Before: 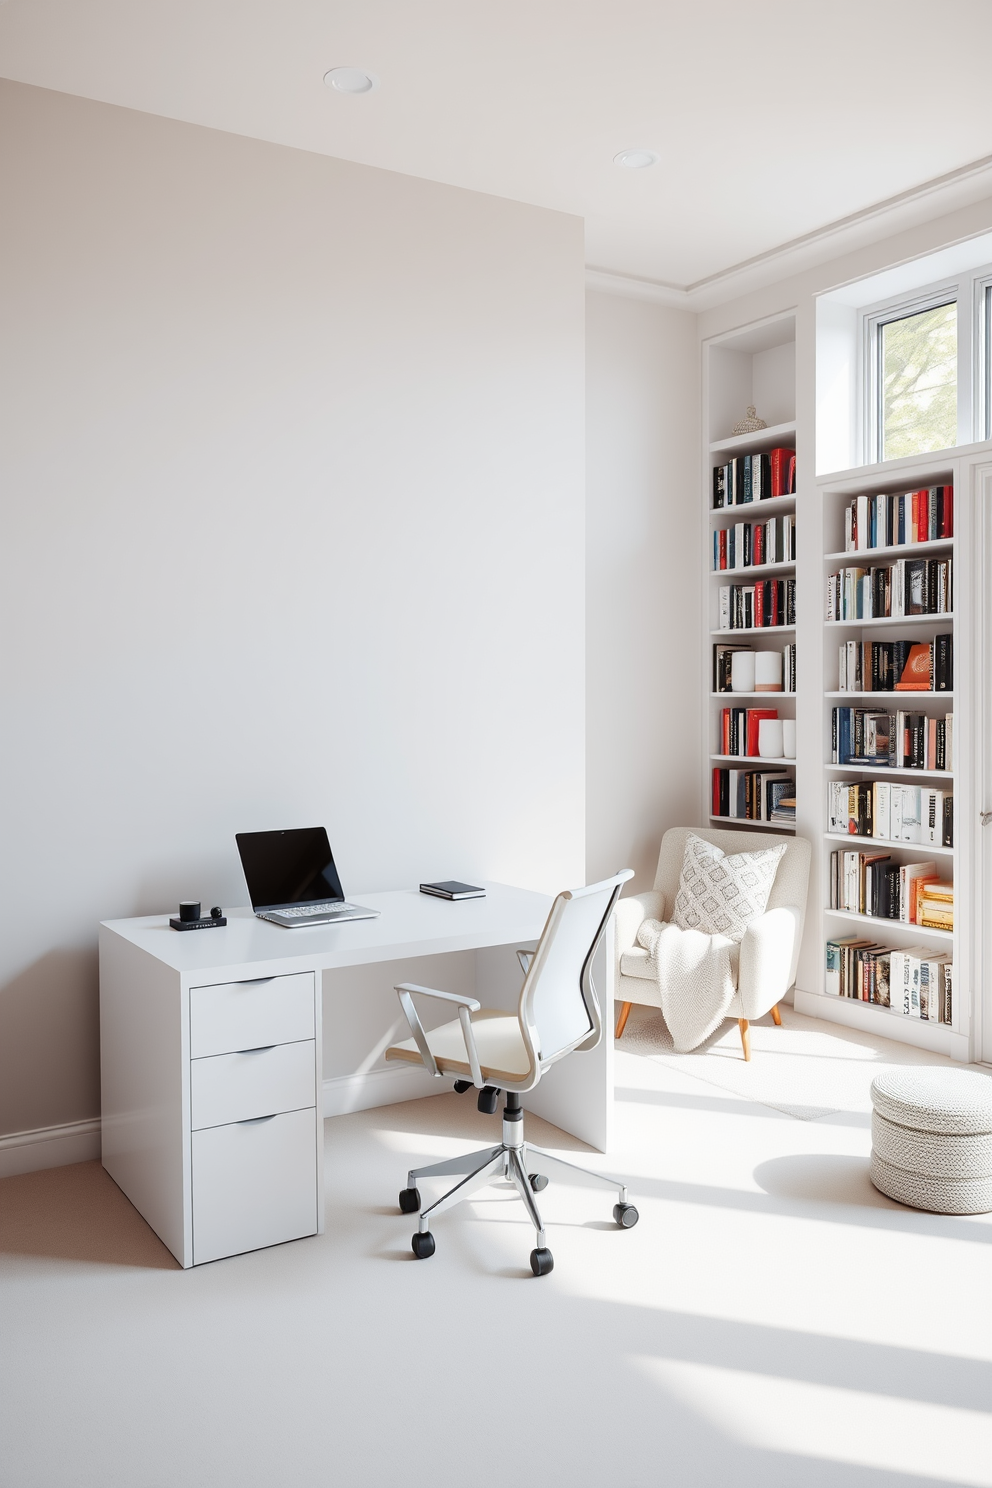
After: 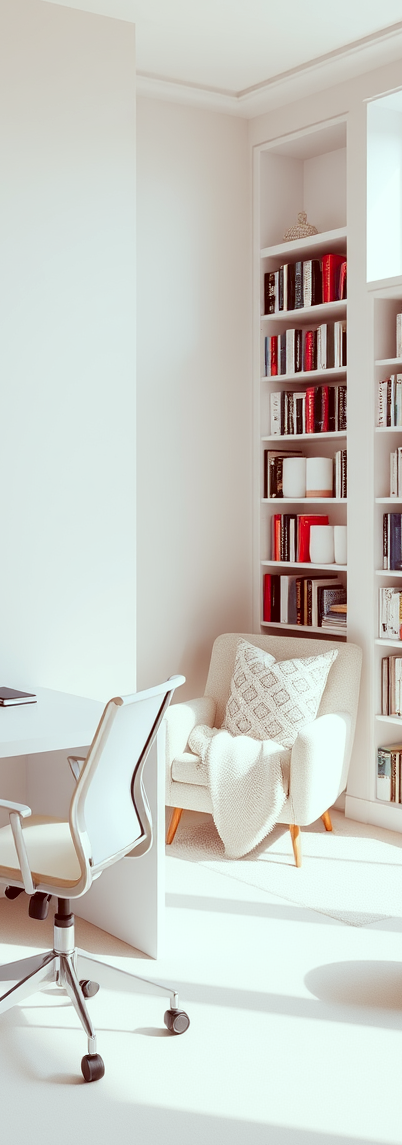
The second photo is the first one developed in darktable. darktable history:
color correction: highlights a* -7.11, highlights b* -0.205, shadows a* 20.67, shadows b* 11.86
crop: left 45.345%, top 13.07%, right 14.09%, bottom 9.943%
